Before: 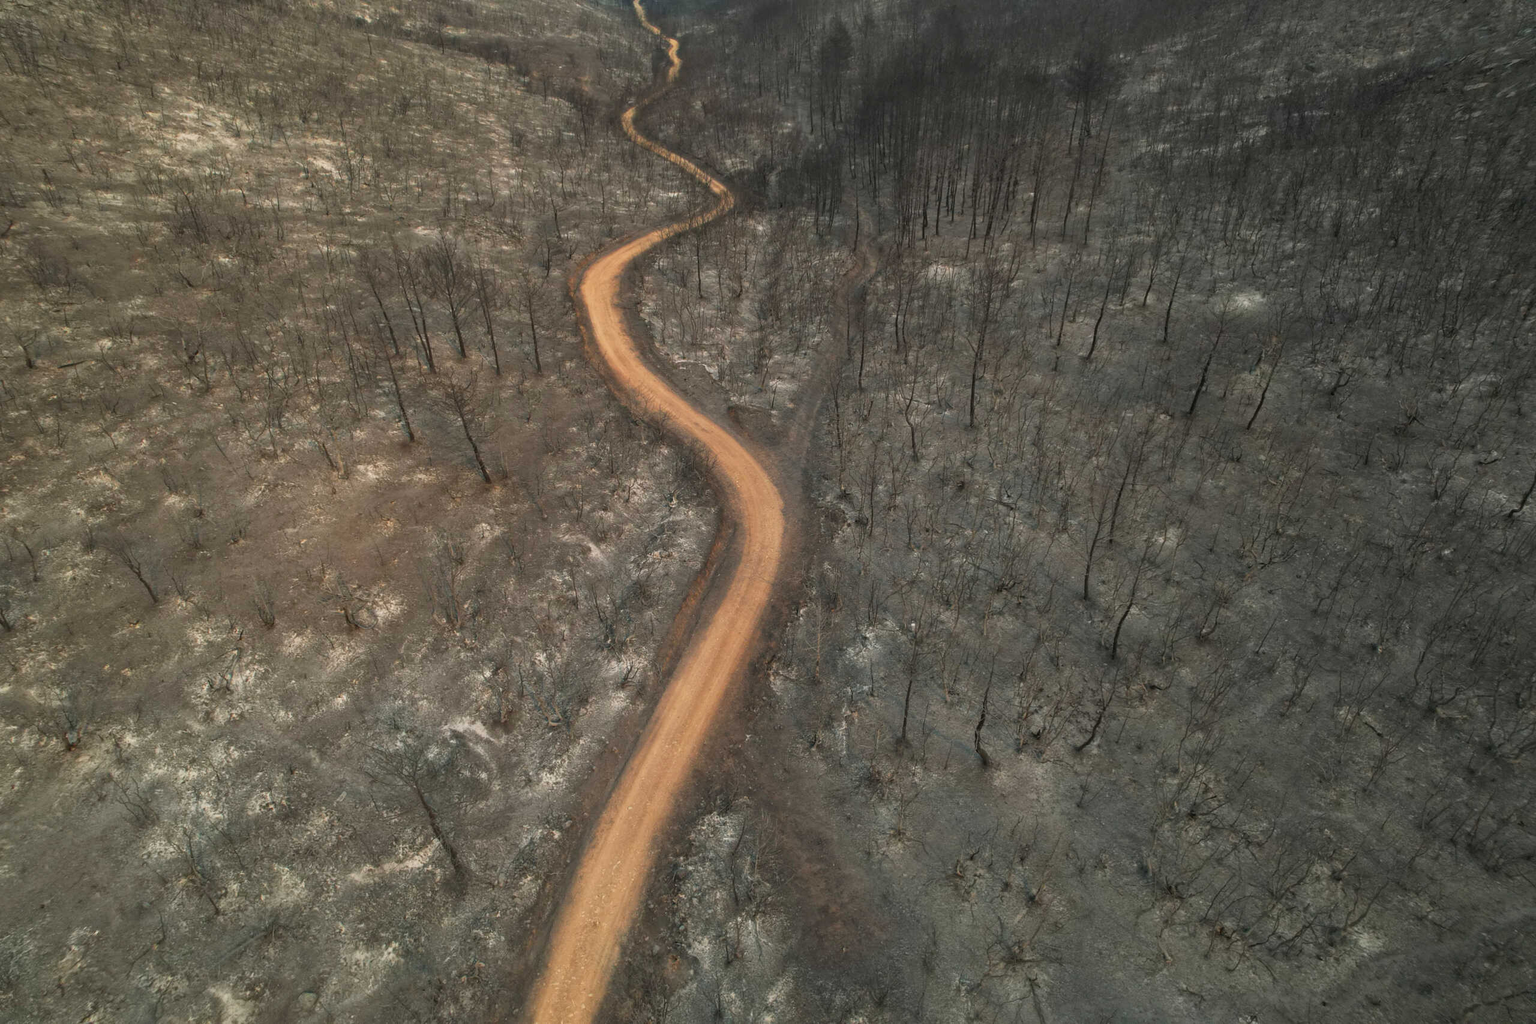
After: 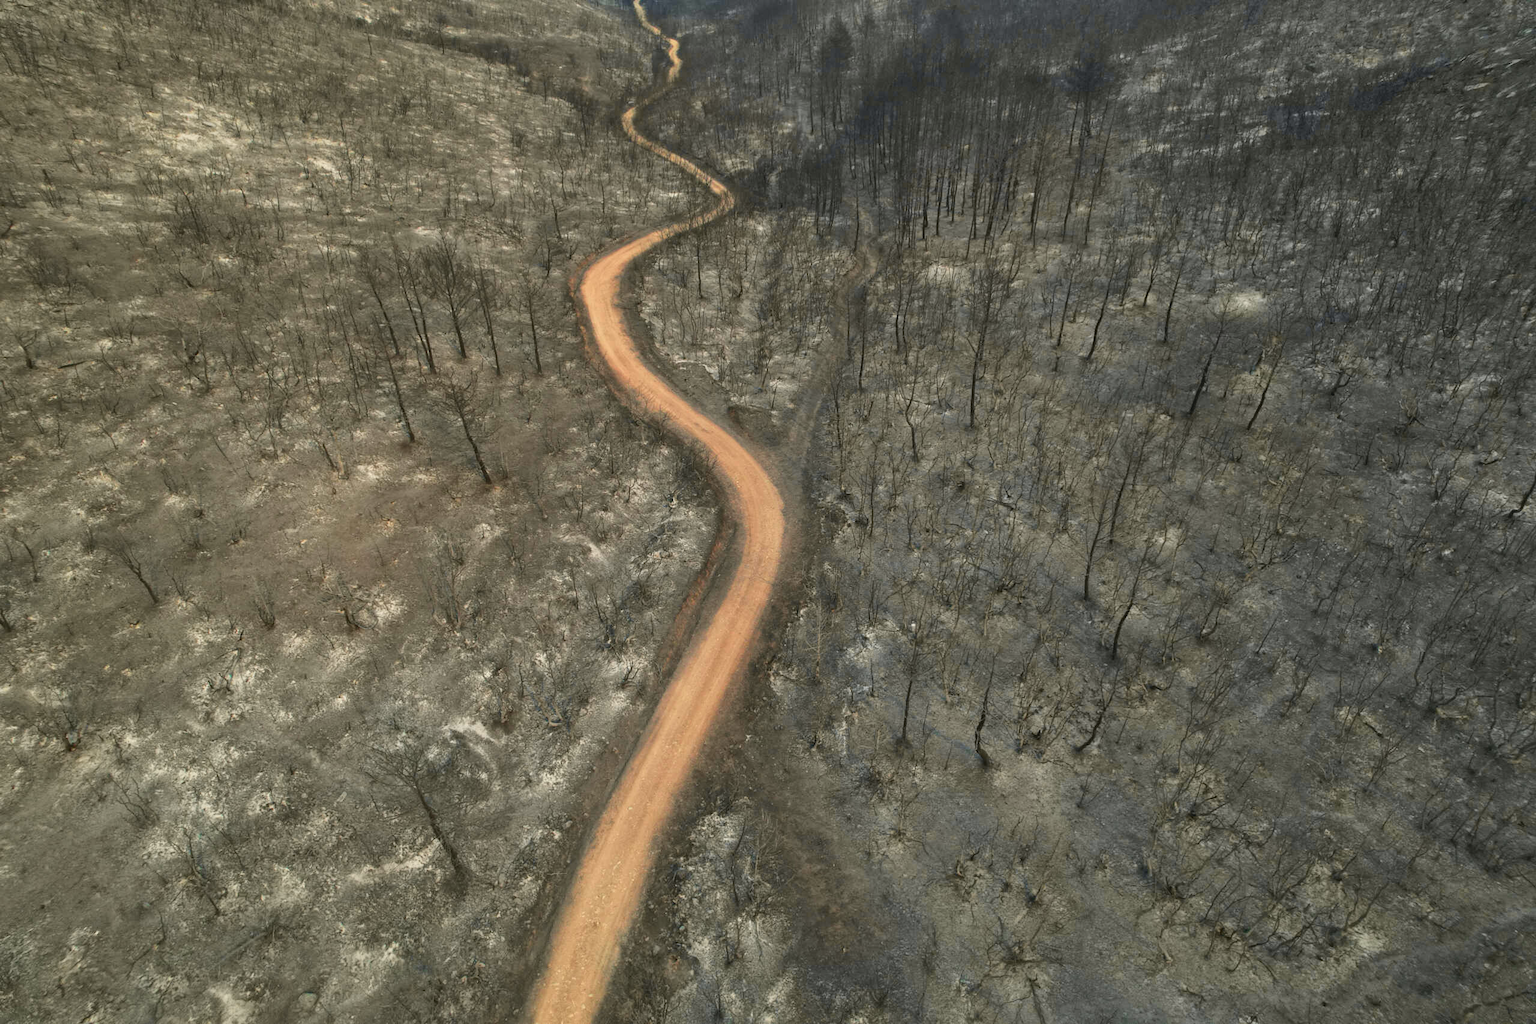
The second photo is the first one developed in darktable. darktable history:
tone curve: curves: ch0 [(0, 0.039) (0.104, 0.103) (0.273, 0.267) (0.448, 0.487) (0.704, 0.761) (0.886, 0.922) (0.994, 0.971)]; ch1 [(0, 0) (0.335, 0.298) (0.446, 0.413) (0.485, 0.487) (0.515, 0.503) (0.566, 0.563) (0.641, 0.655) (1, 1)]; ch2 [(0, 0) (0.314, 0.301) (0.421, 0.411) (0.502, 0.494) (0.528, 0.54) (0.557, 0.559) (0.612, 0.62) (0.722, 0.686) (1, 1)], color space Lab, independent channels, preserve colors none
shadows and highlights: radius 134.37, soften with gaussian
